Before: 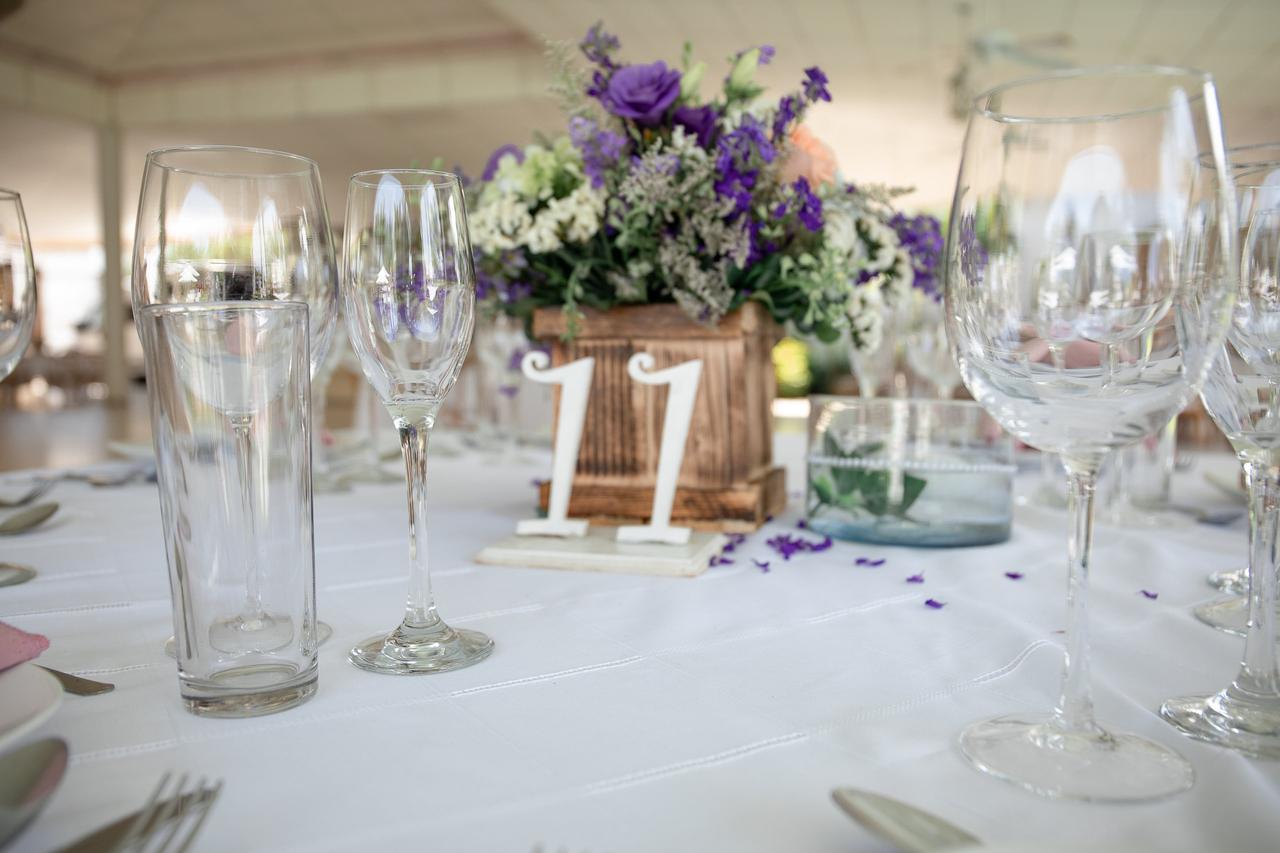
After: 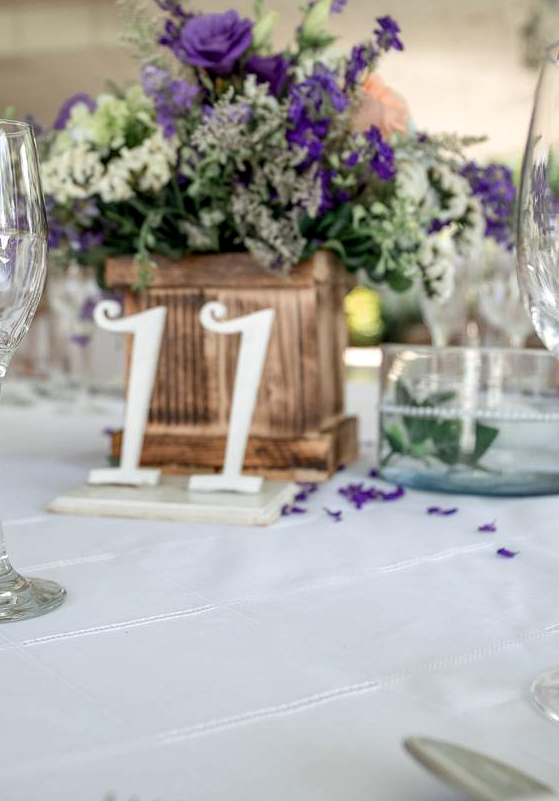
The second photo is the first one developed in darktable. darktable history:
crop: left 33.515%, top 6.067%, right 22.803%
shadows and highlights: shadows 3.63, highlights -16.28, soften with gaussian
local contrast: on, module defaults
